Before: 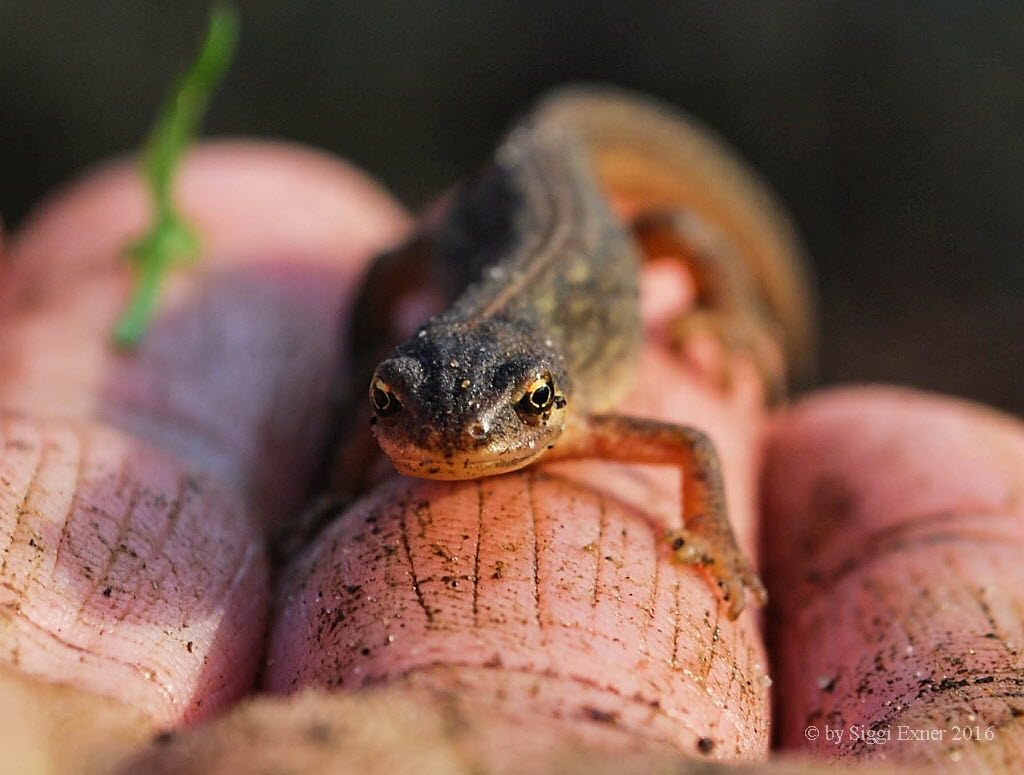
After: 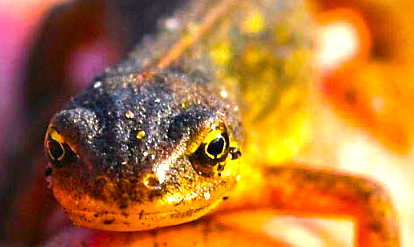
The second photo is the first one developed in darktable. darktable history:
exposure: exposure 0.367 EV, compensate highlight preservation false
crop: left 31.751%, top 32.172%, right 27.8%, bottom 35.83%
color balance rgb: linear chroma grading › global chroma 25%, perceptual saturation grading › global saturation 40%, perceptual brilliance grading › global brilliance 30%, global vibrance 40%
white balance: red 1.004, blue 1.024
